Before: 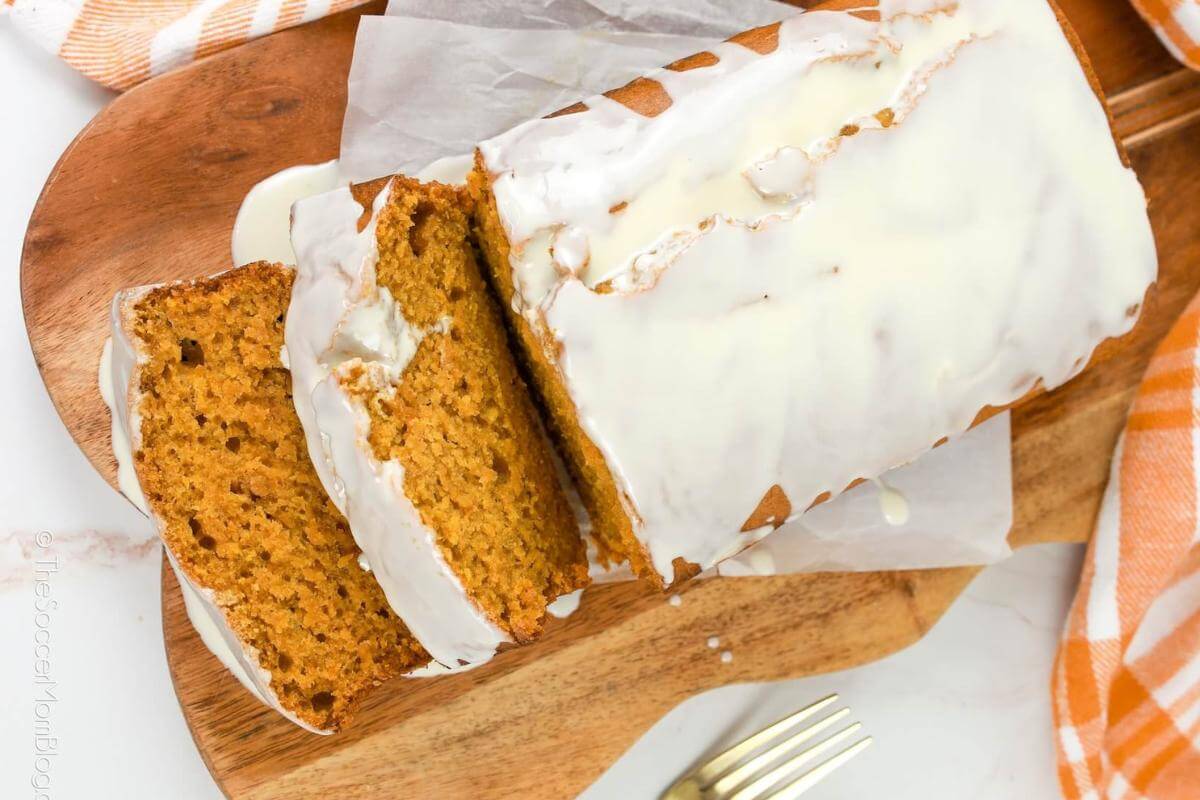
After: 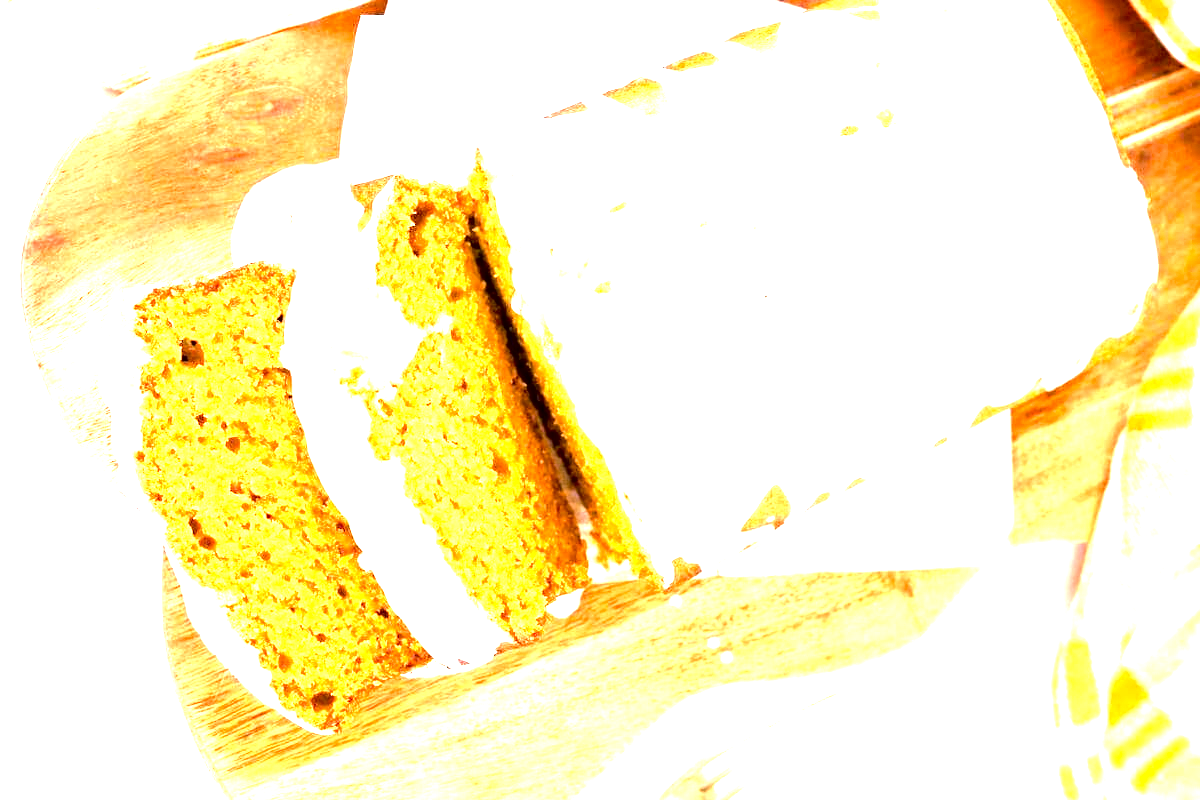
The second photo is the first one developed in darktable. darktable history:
color correction: highlights a* 14.52, highlights b* 4.84
contrast brightness saturation: saturation -0.05
exposure: black level correction 0.005, exposure 2.084 EV, compensate highlight preservation false
tone equalizer: -8 EV -0.75 EV, -7 EV -0.7 EV, -6 EV -0.6 EV, -5 EV -0.4 EV, -3 EV 0.4 EV, -2 EV 0.6 EV, -1 EV 0.7 EV, +0 EV 0.75 EV, edges refinement/feathering 500, mask exposure compensation -1.57 EV, preserve details no
